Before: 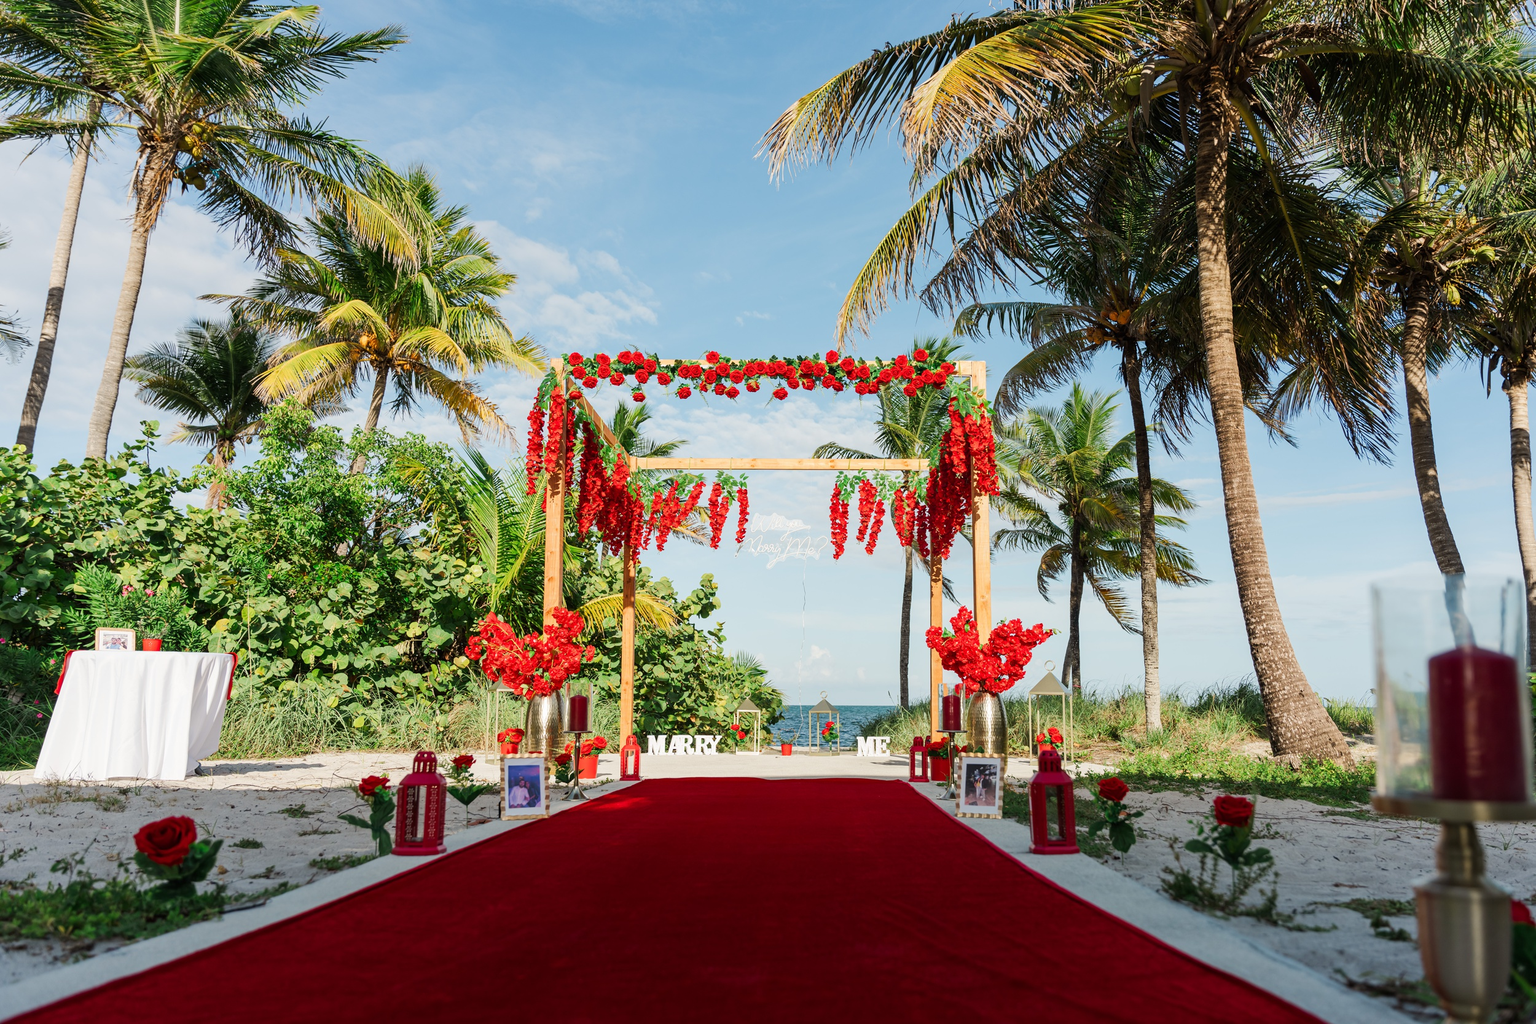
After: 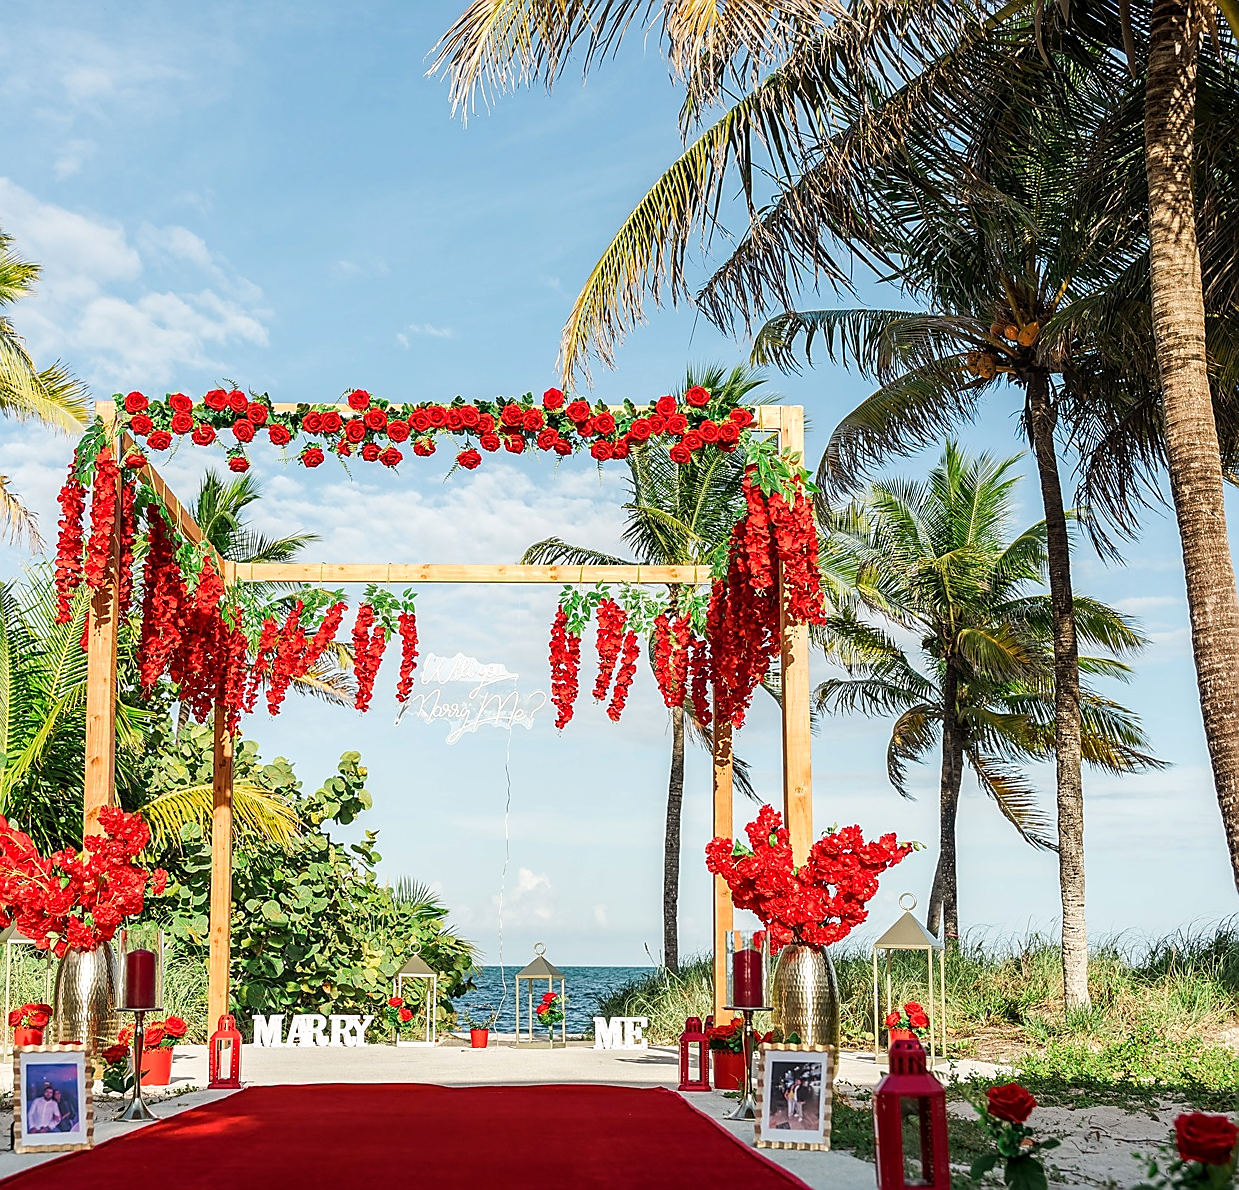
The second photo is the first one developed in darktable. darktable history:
exposure: black level correction 0.001, exposure 0.191 EV, compensate highlight preservation false
local contrast: detail 130%
crop: left 32.075%, top 10.976%, right 18.355%, bottom 17.596%
sharpen: radius 1.4, amount 1.25, threshold 0.7
